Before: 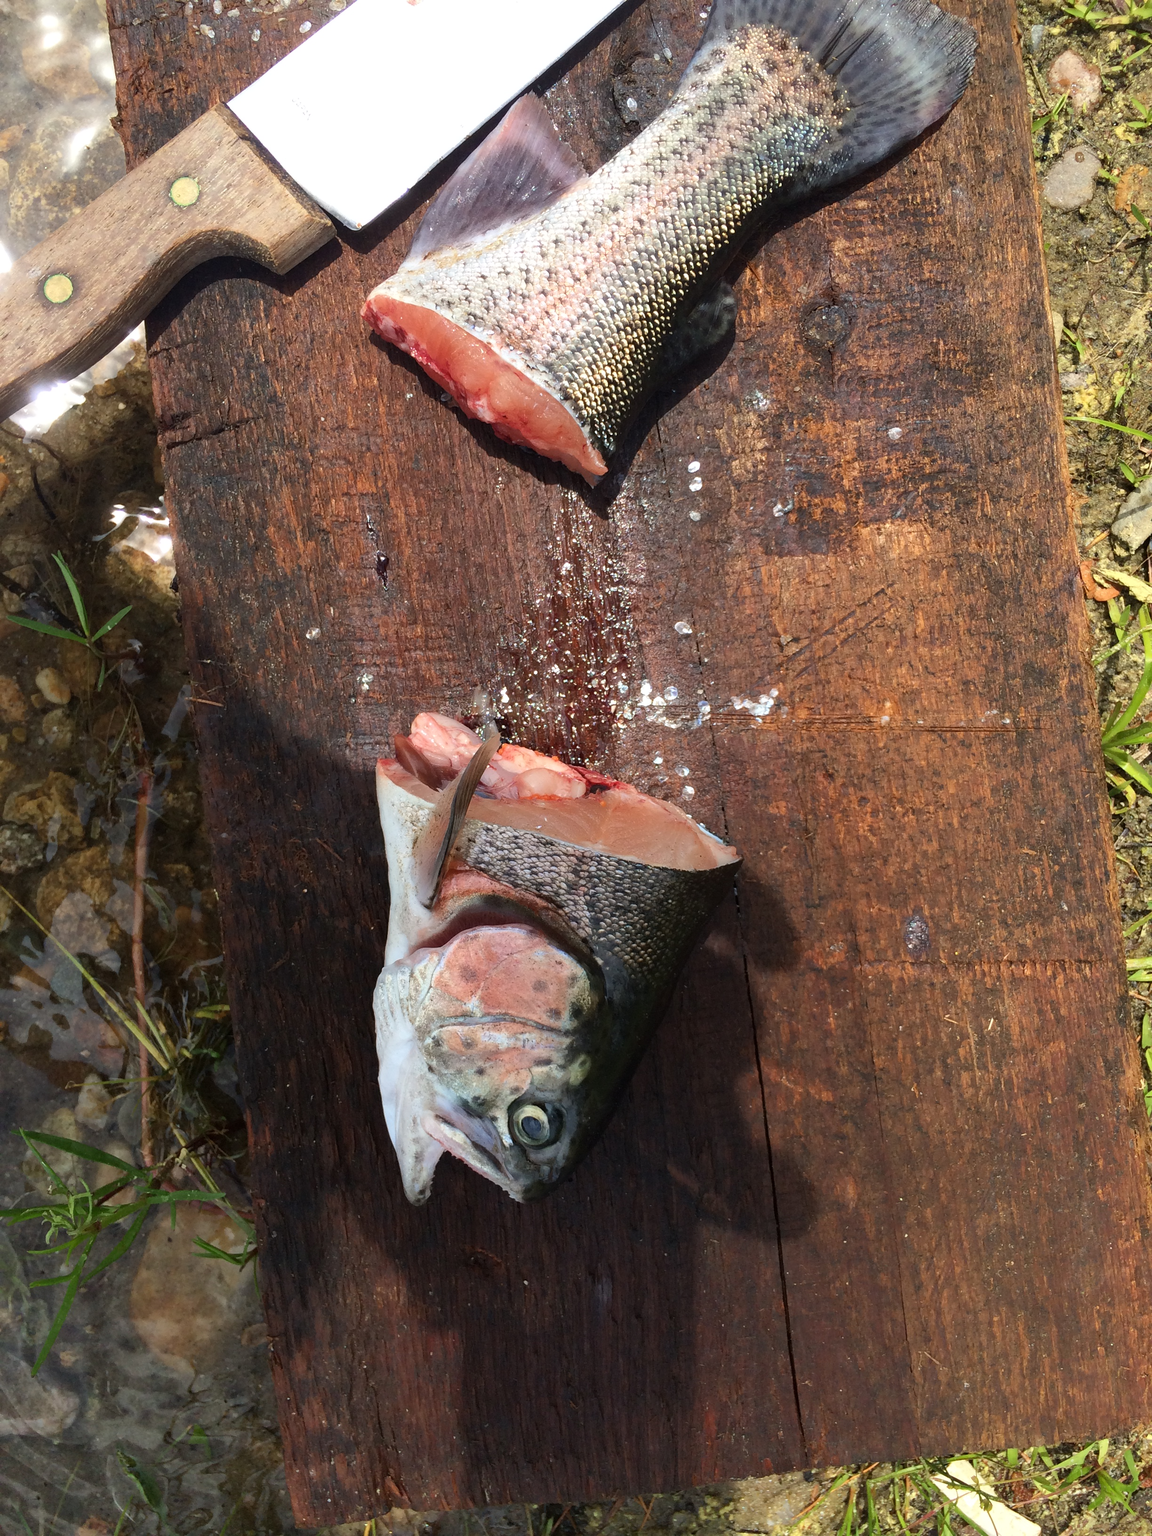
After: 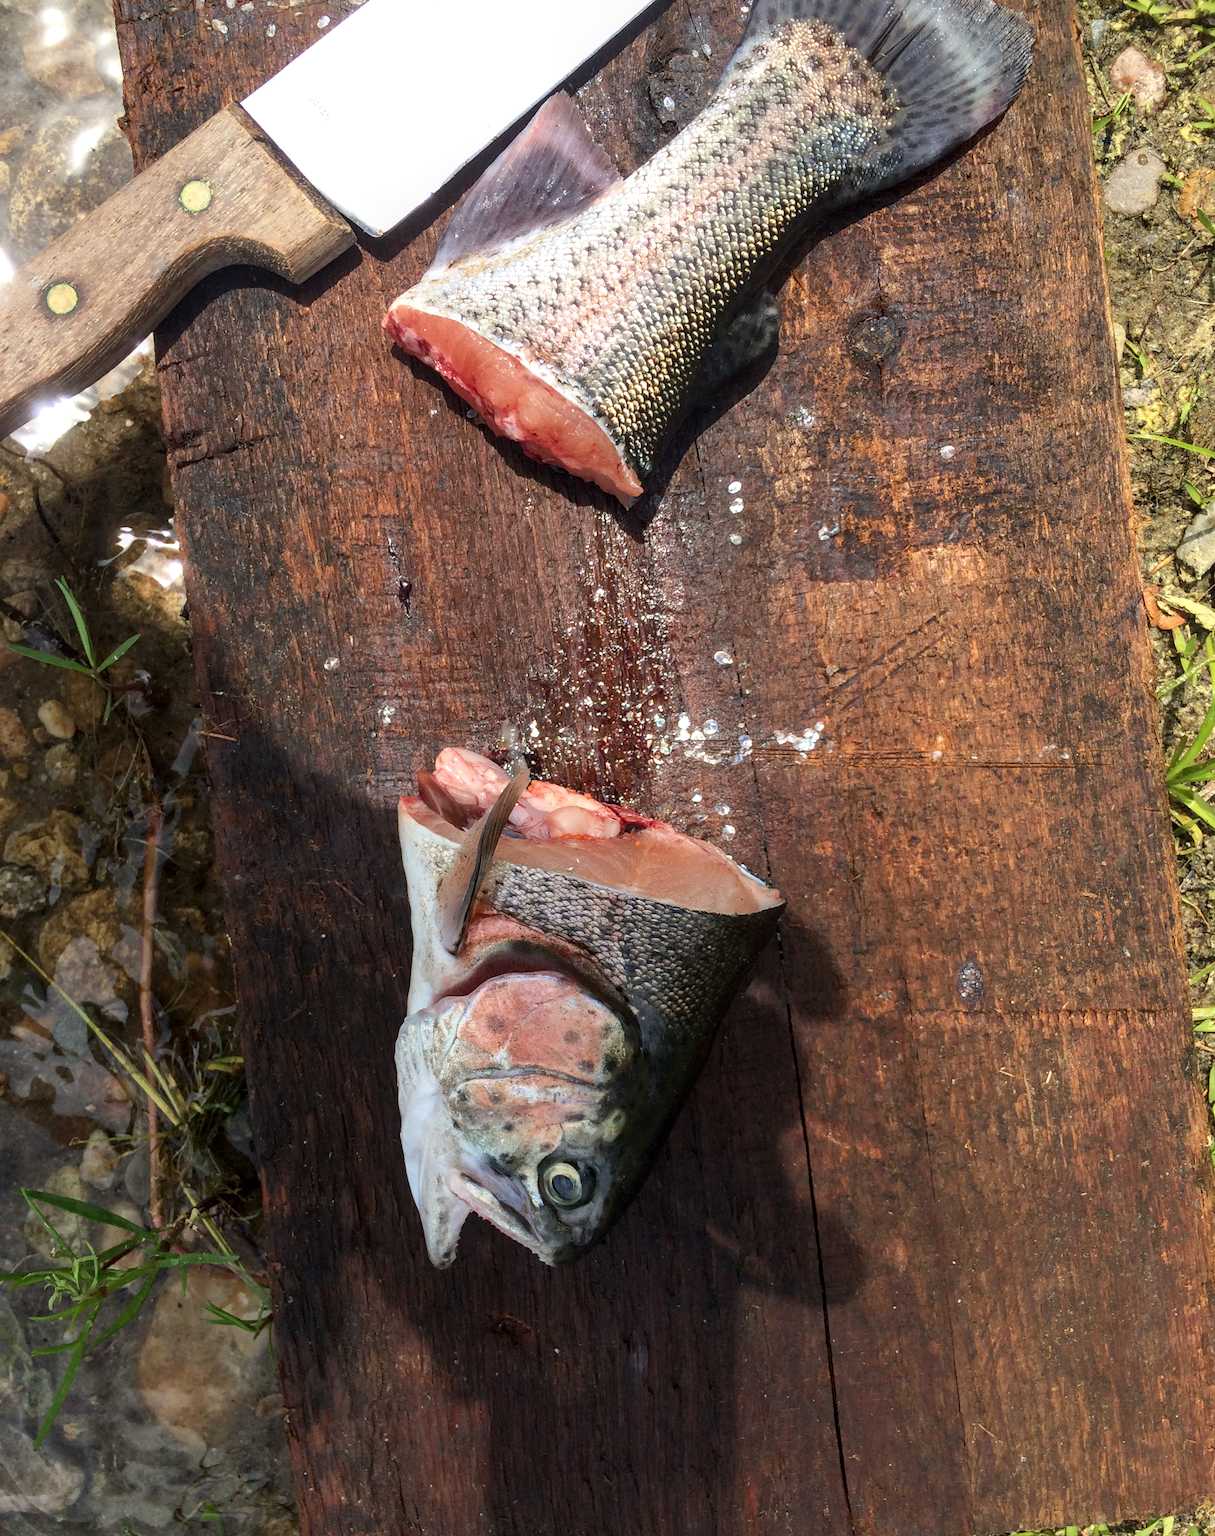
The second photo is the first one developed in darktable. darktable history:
exposure: compensate highlight preservation false
local contrast: on, module defaults
crop: top 0.448%, right 0.264%, bottom 5.045%
